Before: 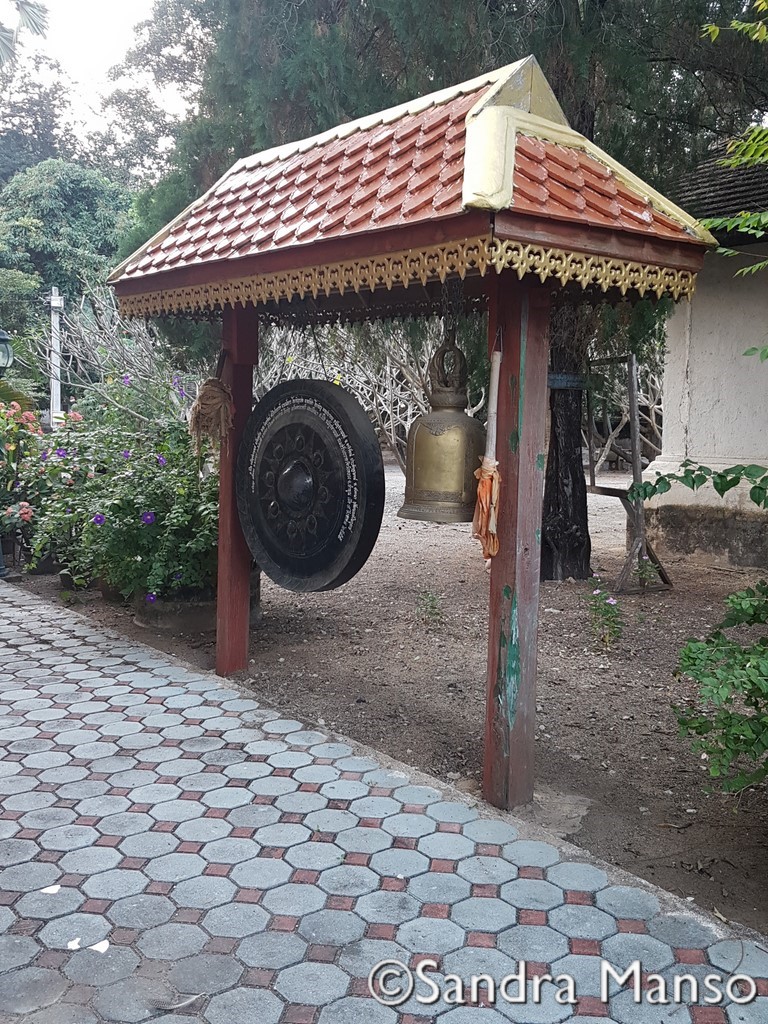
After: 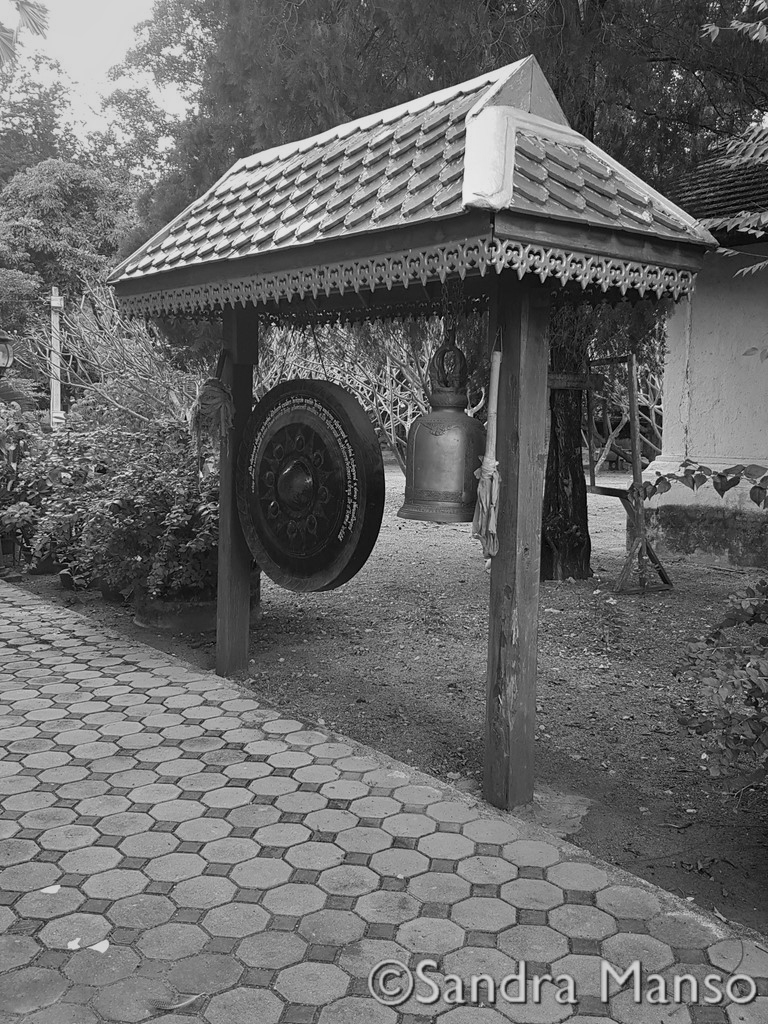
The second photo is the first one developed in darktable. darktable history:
color calibration: output R [1.063, -0.012, -0.003, 0], output G [0, 1.022, 0.021, 0], output B [-0.079, 0.047, 1, 0], illuminant custom, x 0.389, y 0.387, temperature 3838.64 K
monochrome: a 26.22, b 42.67, size 0.8
